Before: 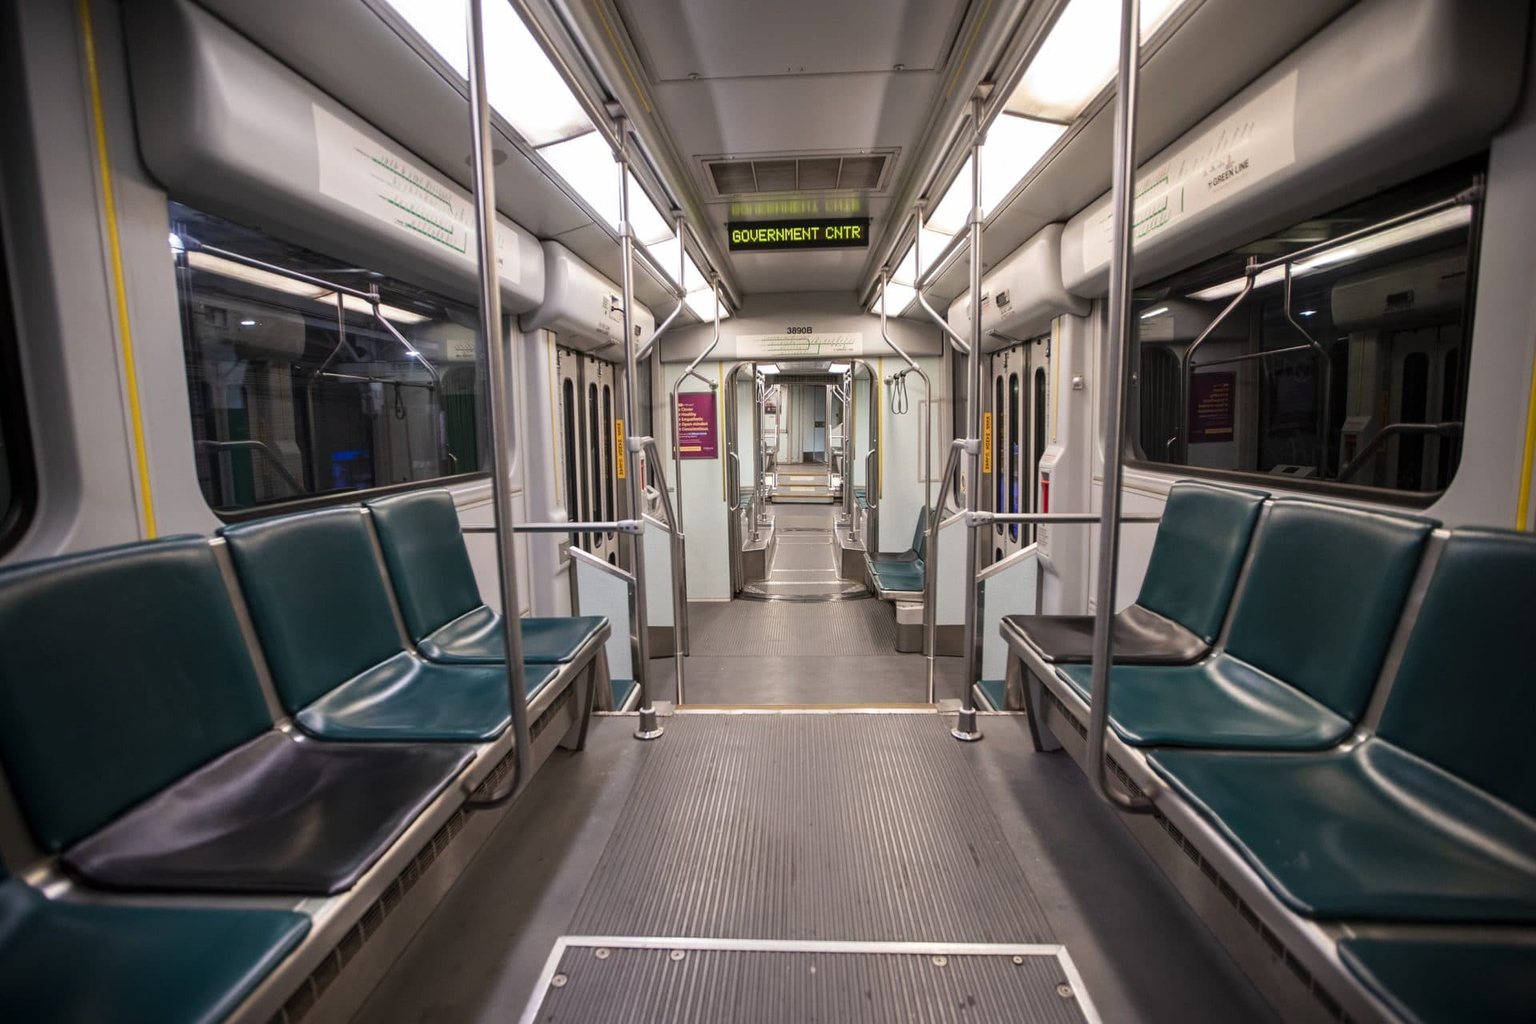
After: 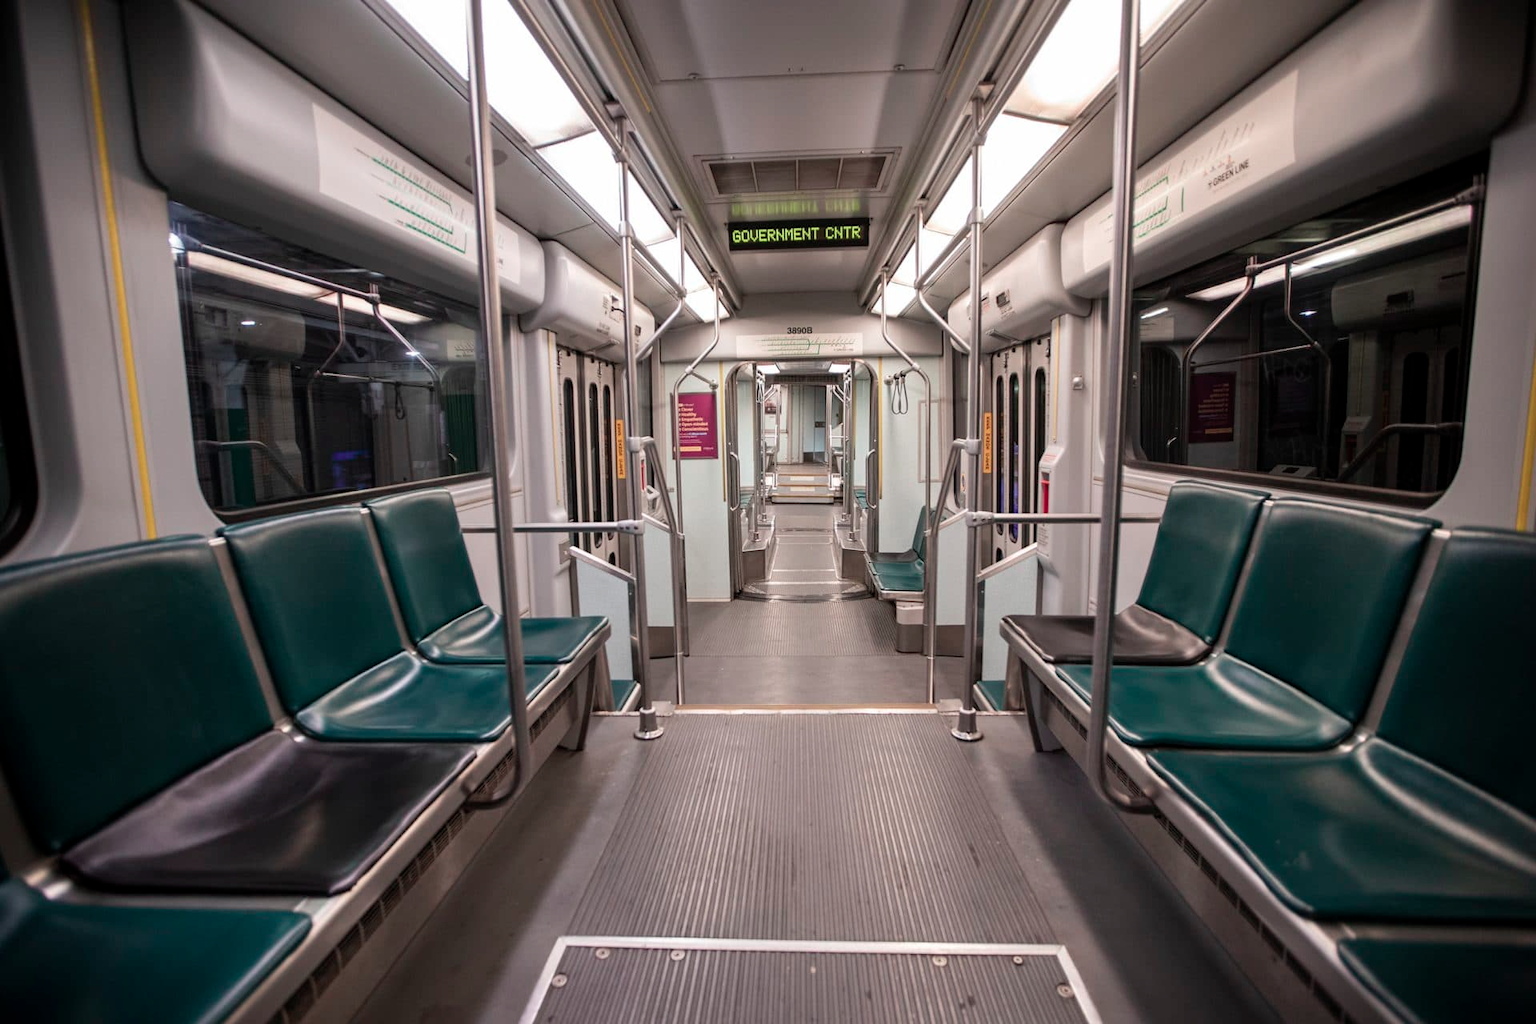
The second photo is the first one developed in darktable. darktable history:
color contrast: blue-yellow contrast 0.7
